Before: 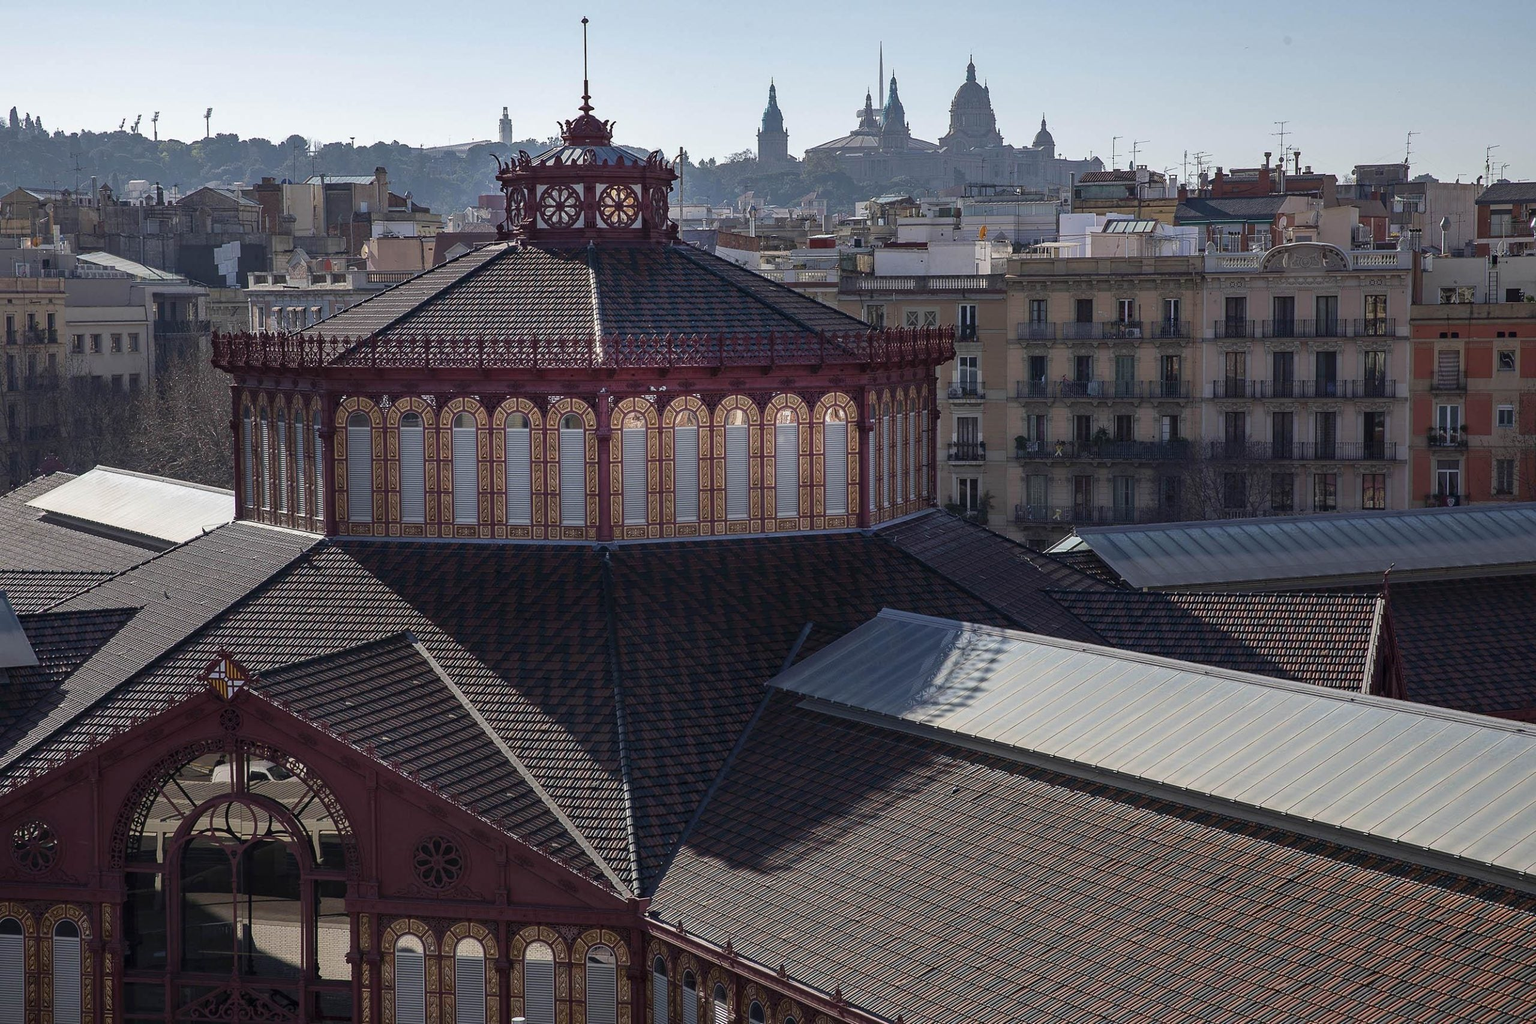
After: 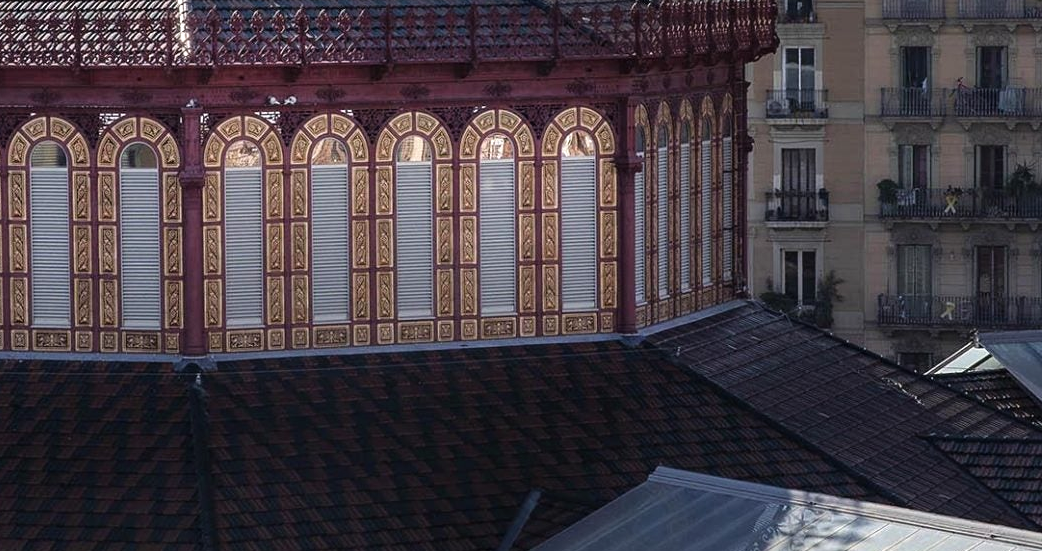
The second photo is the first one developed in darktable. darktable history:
crop: left 31.8%, top 32.054%, right 27.465%, bottom 35.635%
tone equalizer: -8 EV -0.397 EV, -7 EV -0.359 EV, -6 EV -0.34 EV, -5 EV -0.253 EV, -3 EV 0.232 EV, -2 EV 0.344 EV, -1 EV 0.383 EV, +0 EV 0.445 EV
